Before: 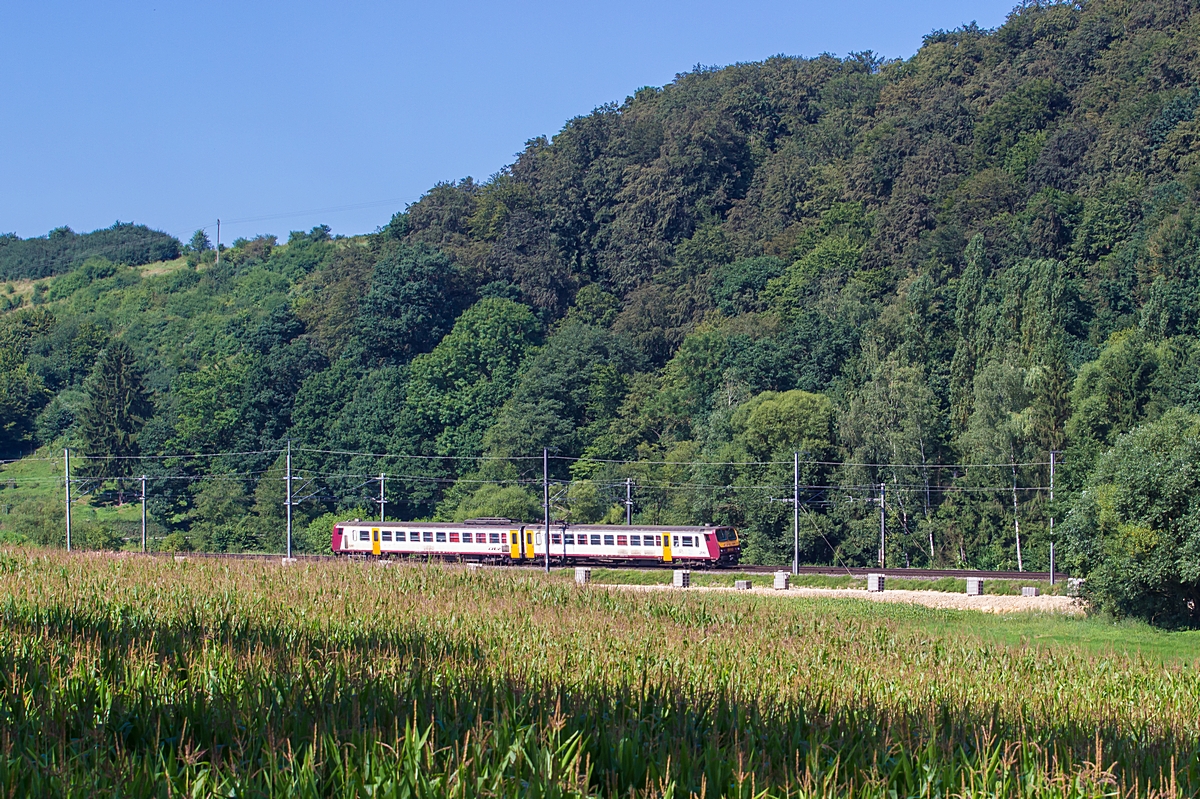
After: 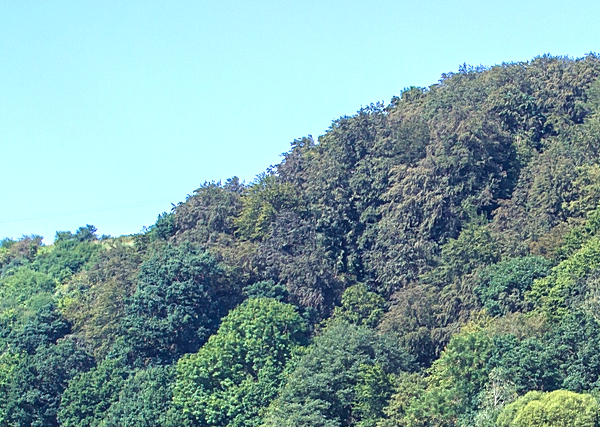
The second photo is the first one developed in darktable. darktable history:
exposure: black level correction 0, exposure 1.2 EV, compensate highlight preservation false
crop: left 19.556%, right 30.401%, bottom 46.458%
